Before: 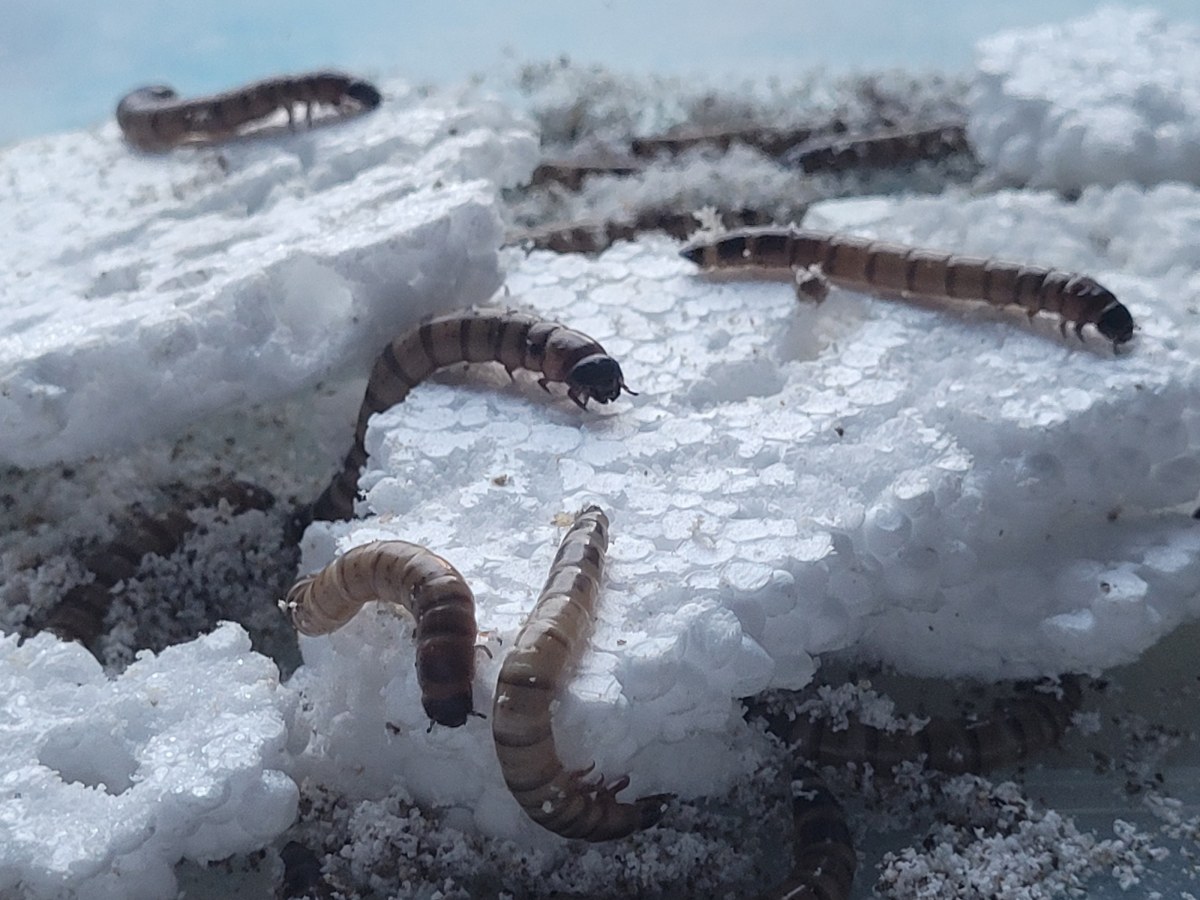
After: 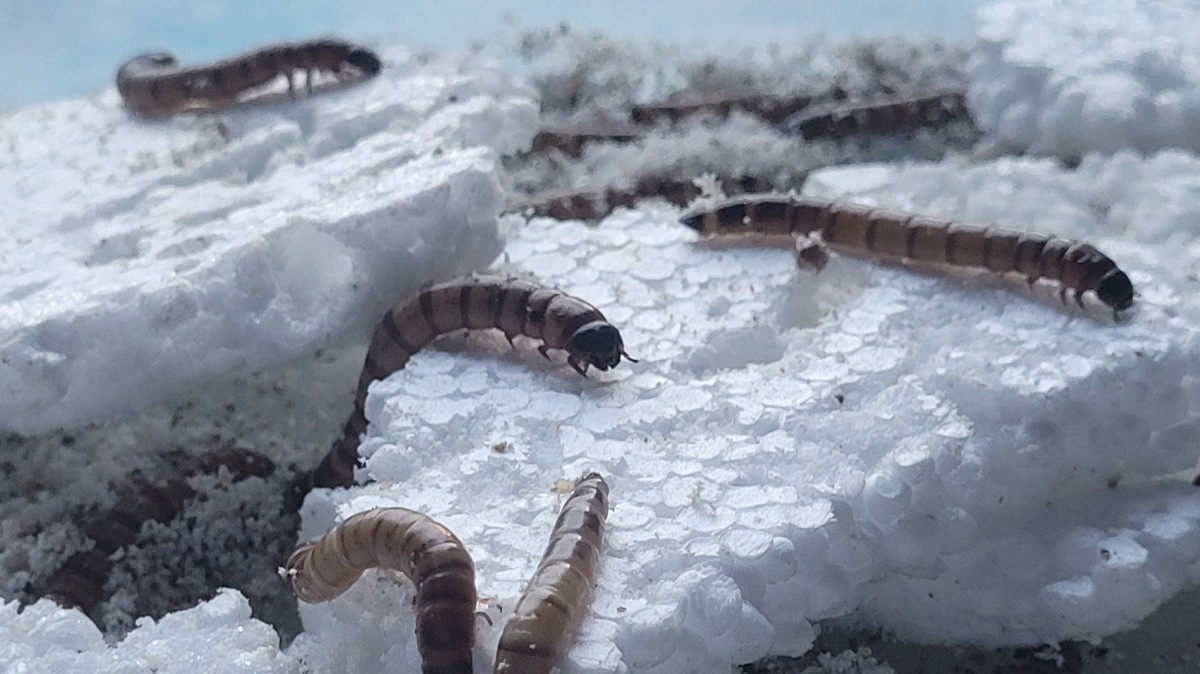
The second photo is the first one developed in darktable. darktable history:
crop: top 3.761%, bottom 21.268%
